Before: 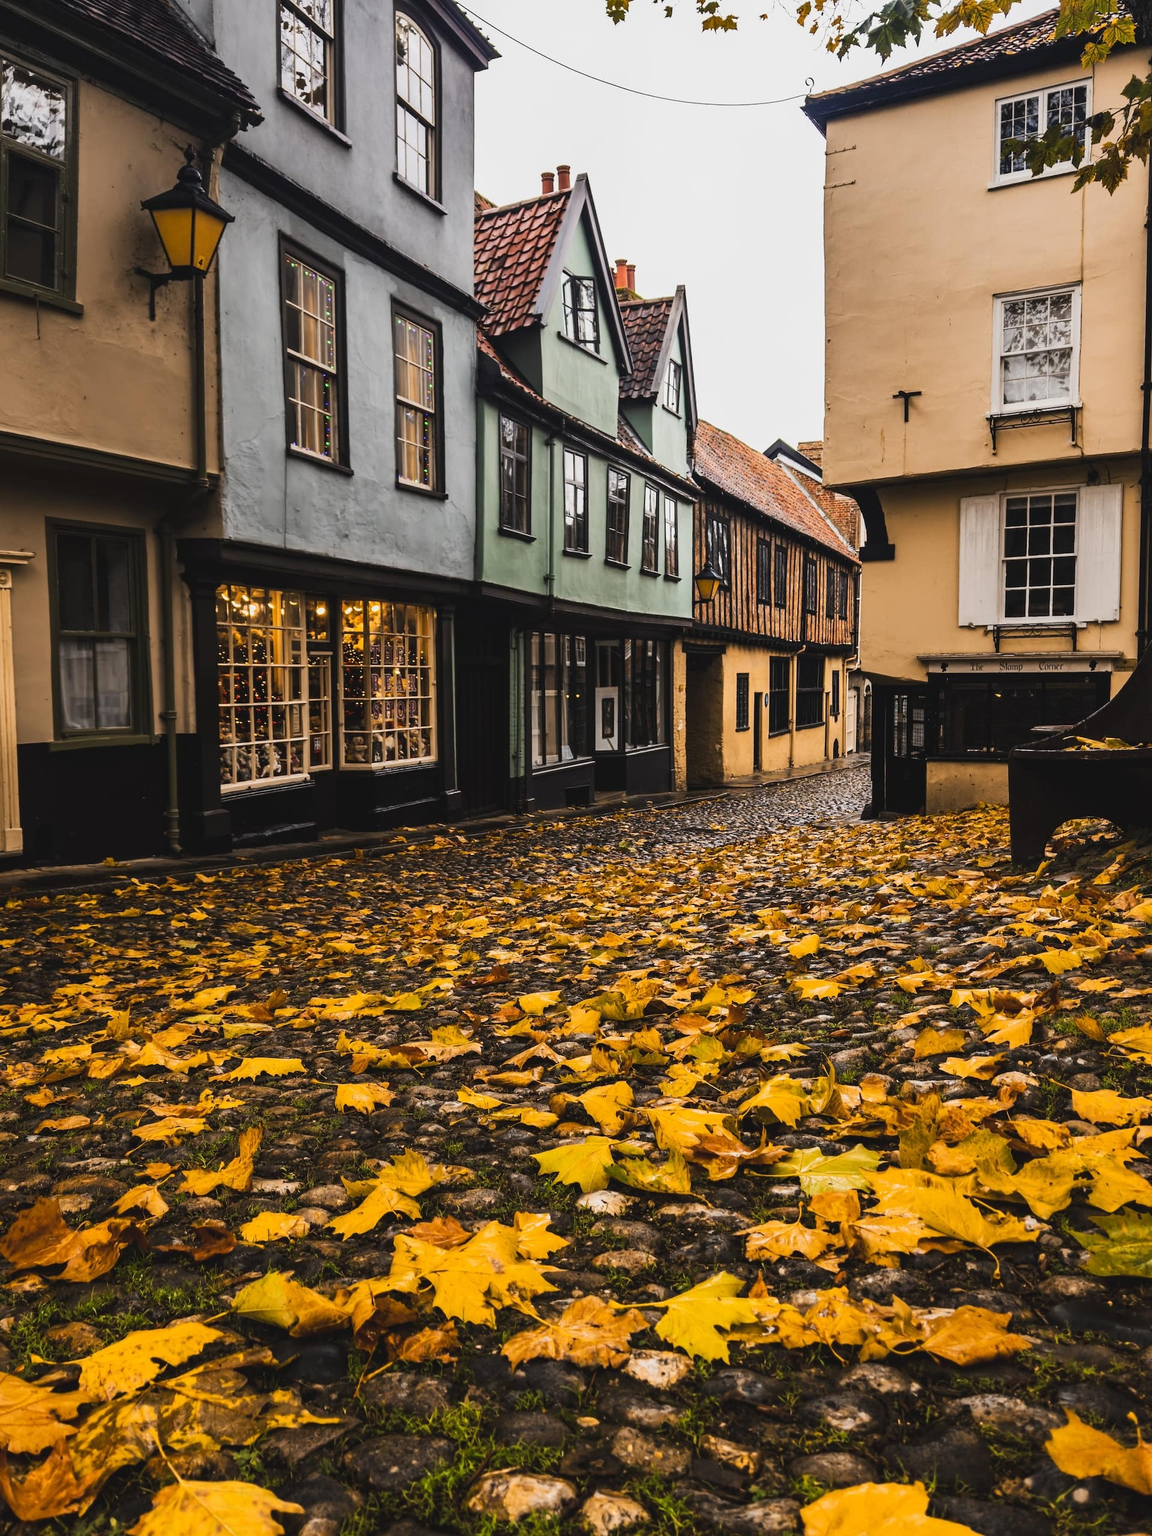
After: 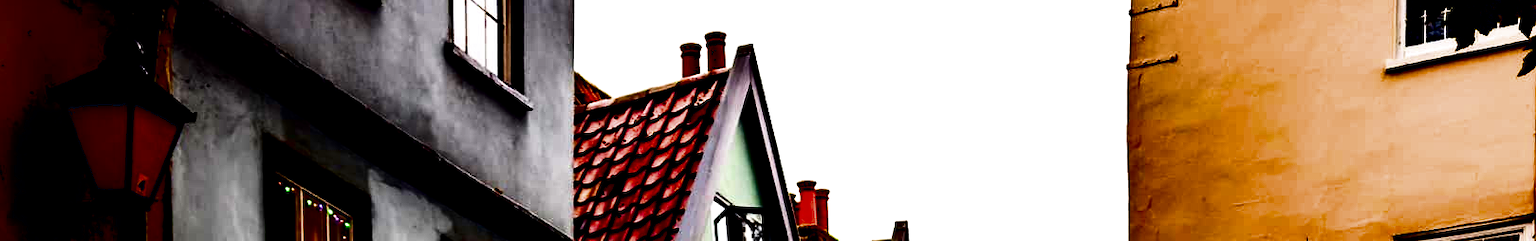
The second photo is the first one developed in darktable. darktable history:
contrast brightness saturation: brightness -1, saturation 1
tone equalizer: -8 EV -1.08 EV, -7 EV -1.01 EV, -6 EV -0.867 EV, -5 EV -0.578 EV, -3 EV 0.578 EV, -2 EV 0.867 EV, -1 EV 1.01 EV, +0 EV 1.08 EV, edges refinement/feathering 500, mask exposure compensation -1.57 EV, preserve details no
exposure: black level correction 0.056, compensate highlight preservation false
filmic rgb: black relative exposure -4.93 EV, white relative exposure 2.84 EV, hardness 3.72
crop and rotate: left 9.644%, top 9.491%, right 6.021%, bottom 80.509%
